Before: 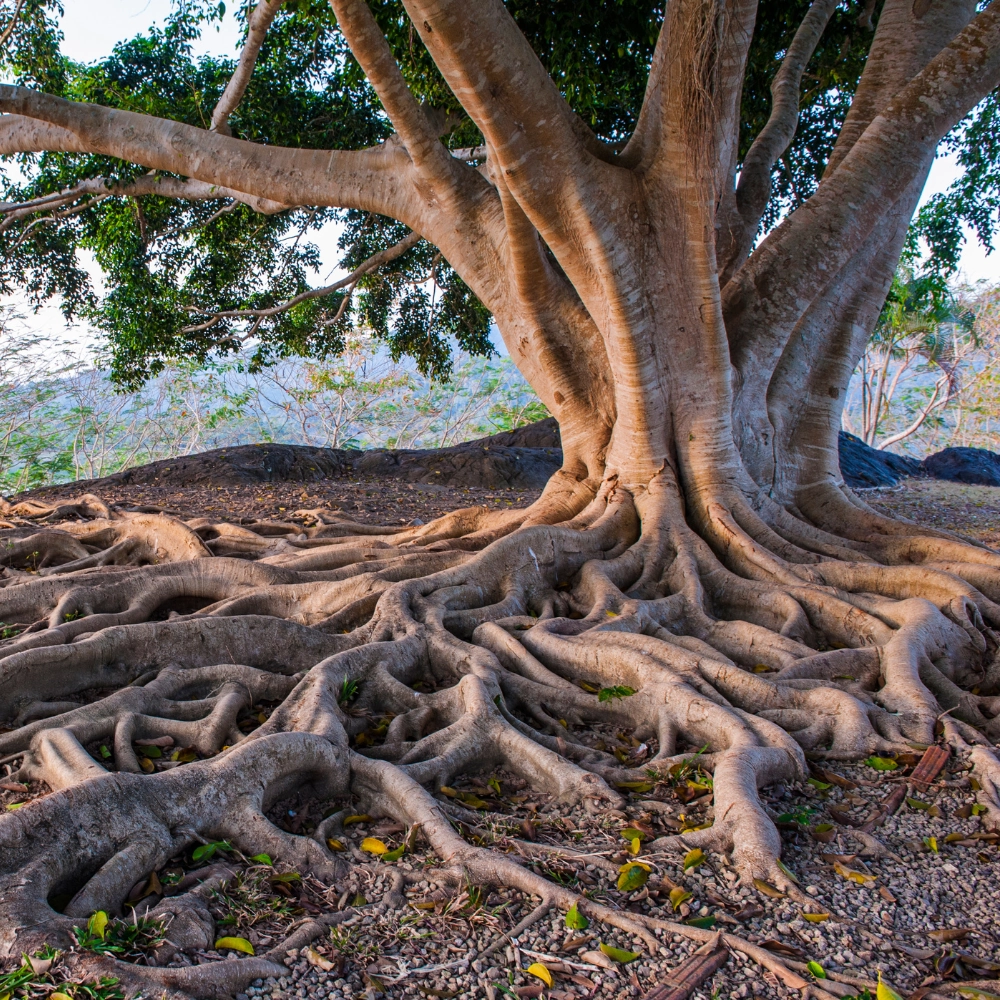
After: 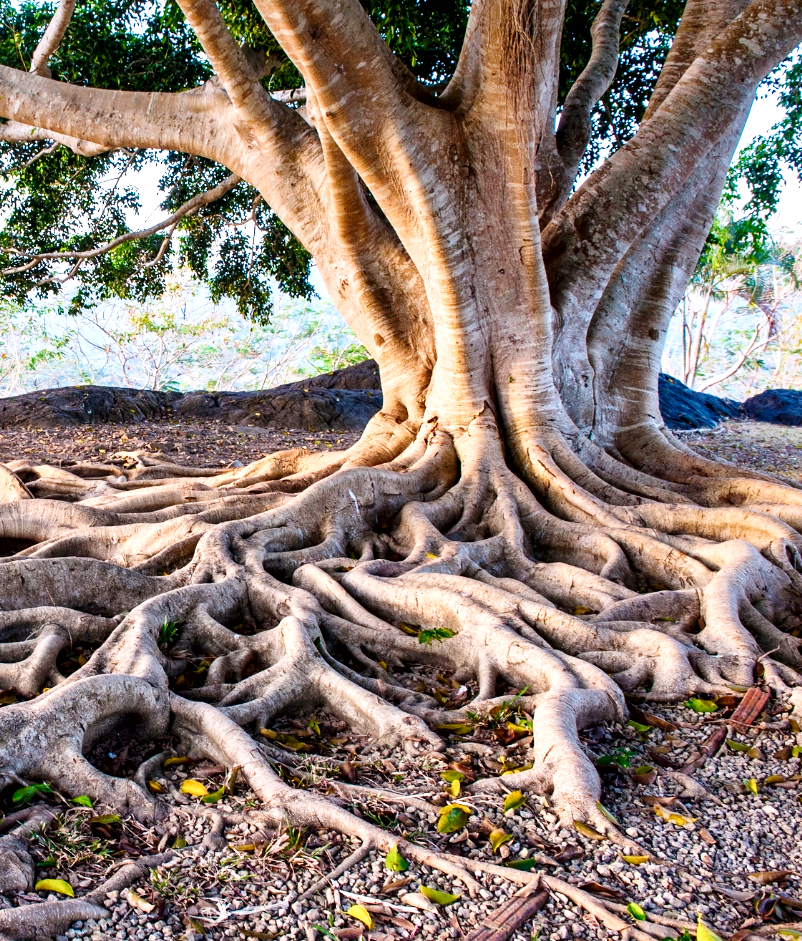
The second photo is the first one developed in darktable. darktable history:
shadows and highlights: shadows -0.863, highlights 41.04
crop and rotate: left 18.052%, top 5.819%, right 1.676%
local contrast: mode bilateral grid, contrast 25, coarseness 60, detail 151%, midtone range 0.2
base curve: curves: ch0 [(0, 0) (0.008, 0.007) (0.022, 0.029) (0.048, 0.089) (0.092, 0.197) (0.191, 0.399) (0.275, 0.534) (0.357, 0.65) (0.477, 0.78) (0.542, 0.833) (0.799, 0.973) (1, 1)], preserve colors none
